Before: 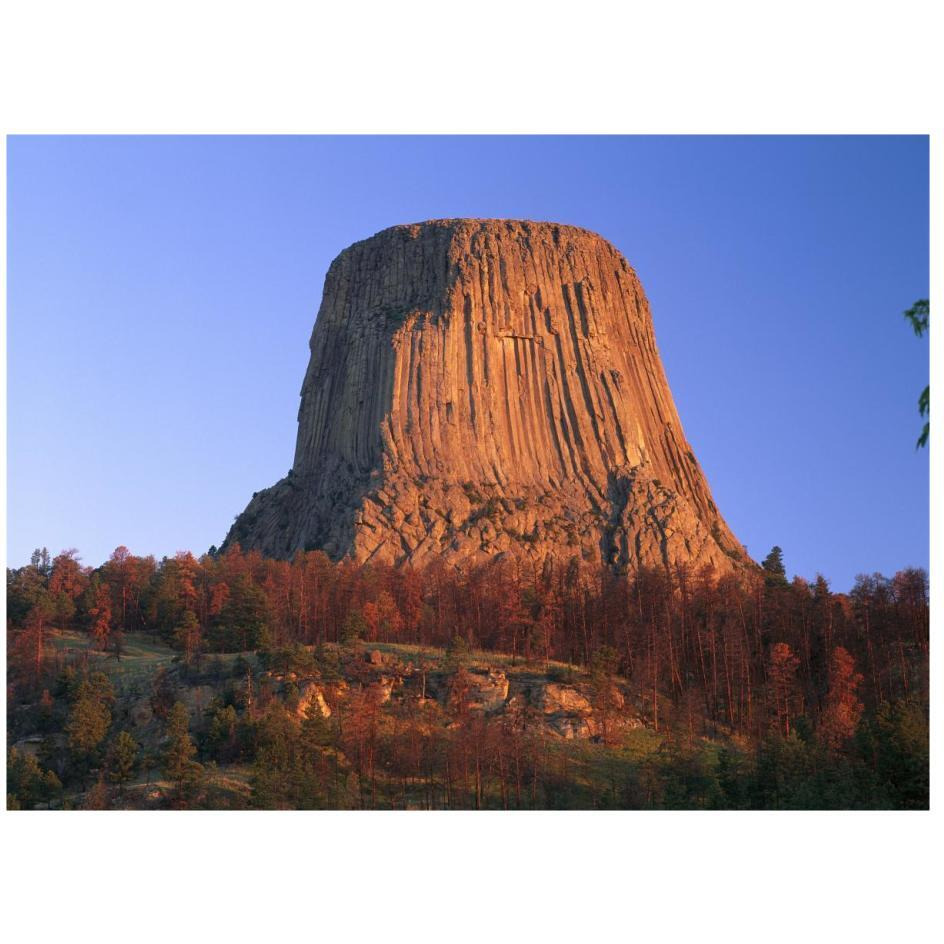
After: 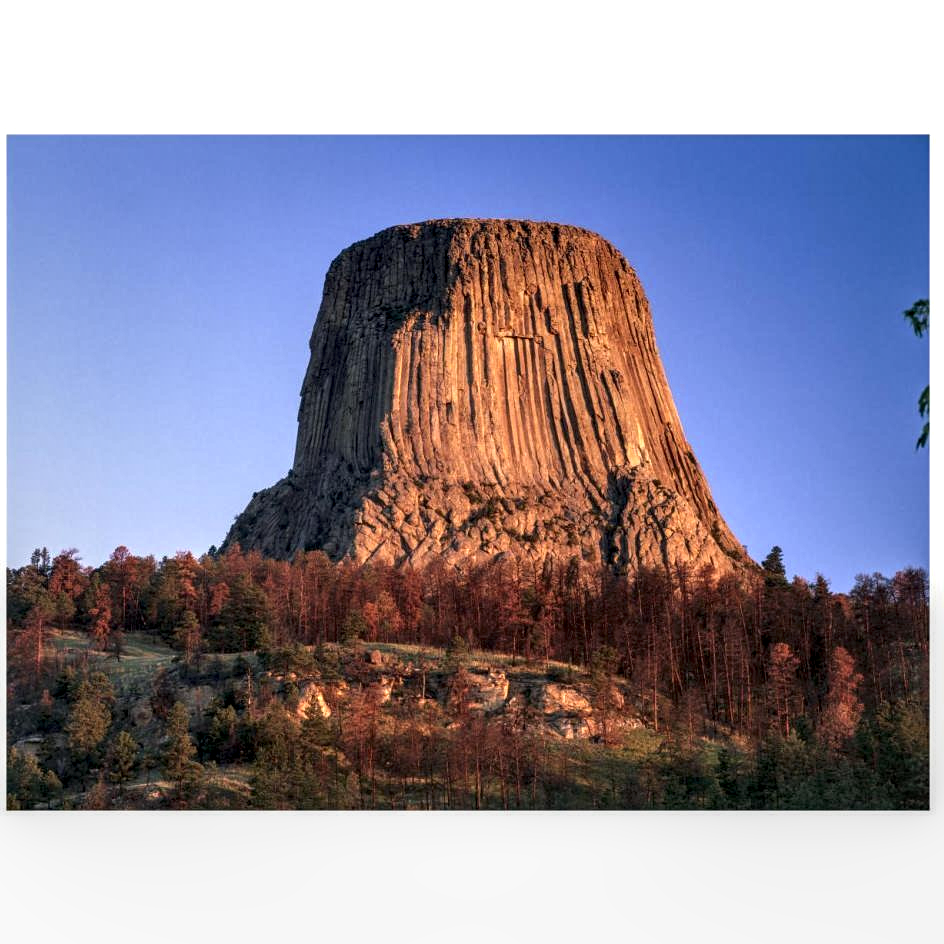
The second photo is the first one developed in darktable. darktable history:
local contrast: highlights 16%, detail 188%
